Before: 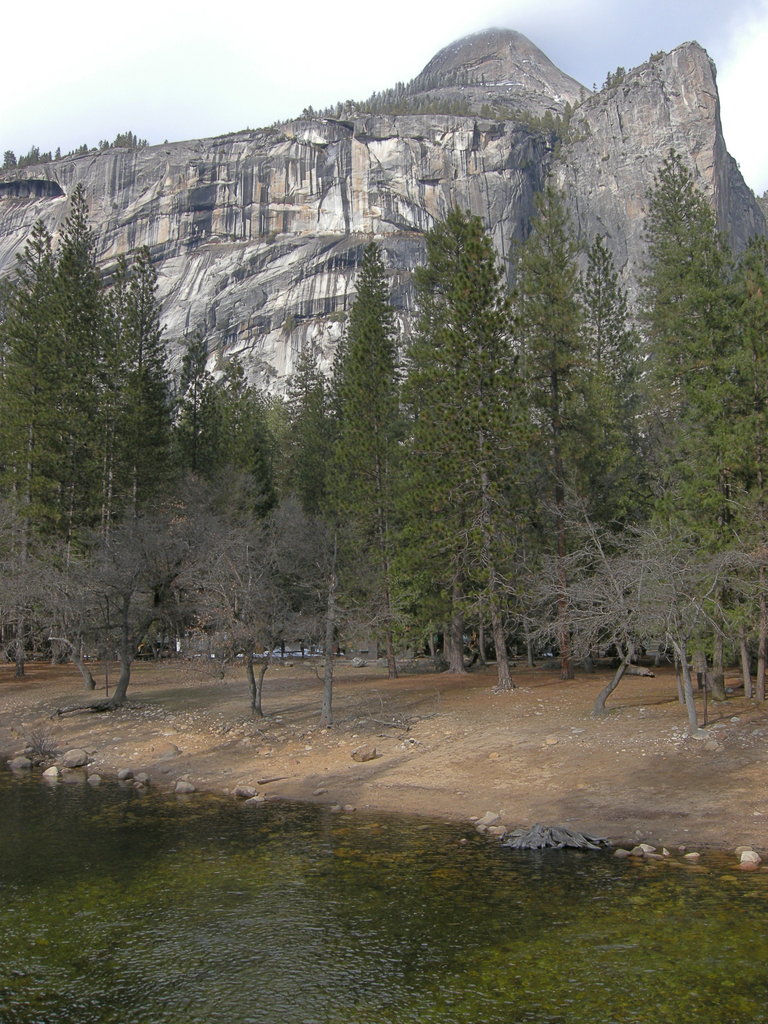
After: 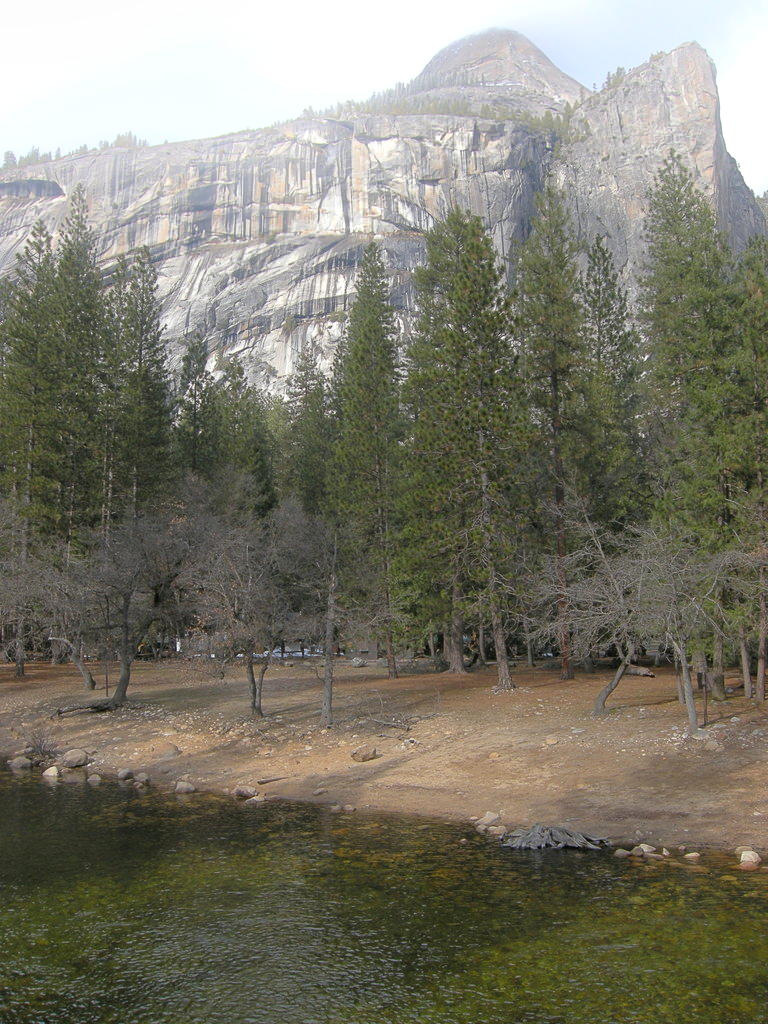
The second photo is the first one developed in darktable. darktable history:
exposure: exposure 0.2 EV, compensate highlight preservation false
bloom: on, module defaults
